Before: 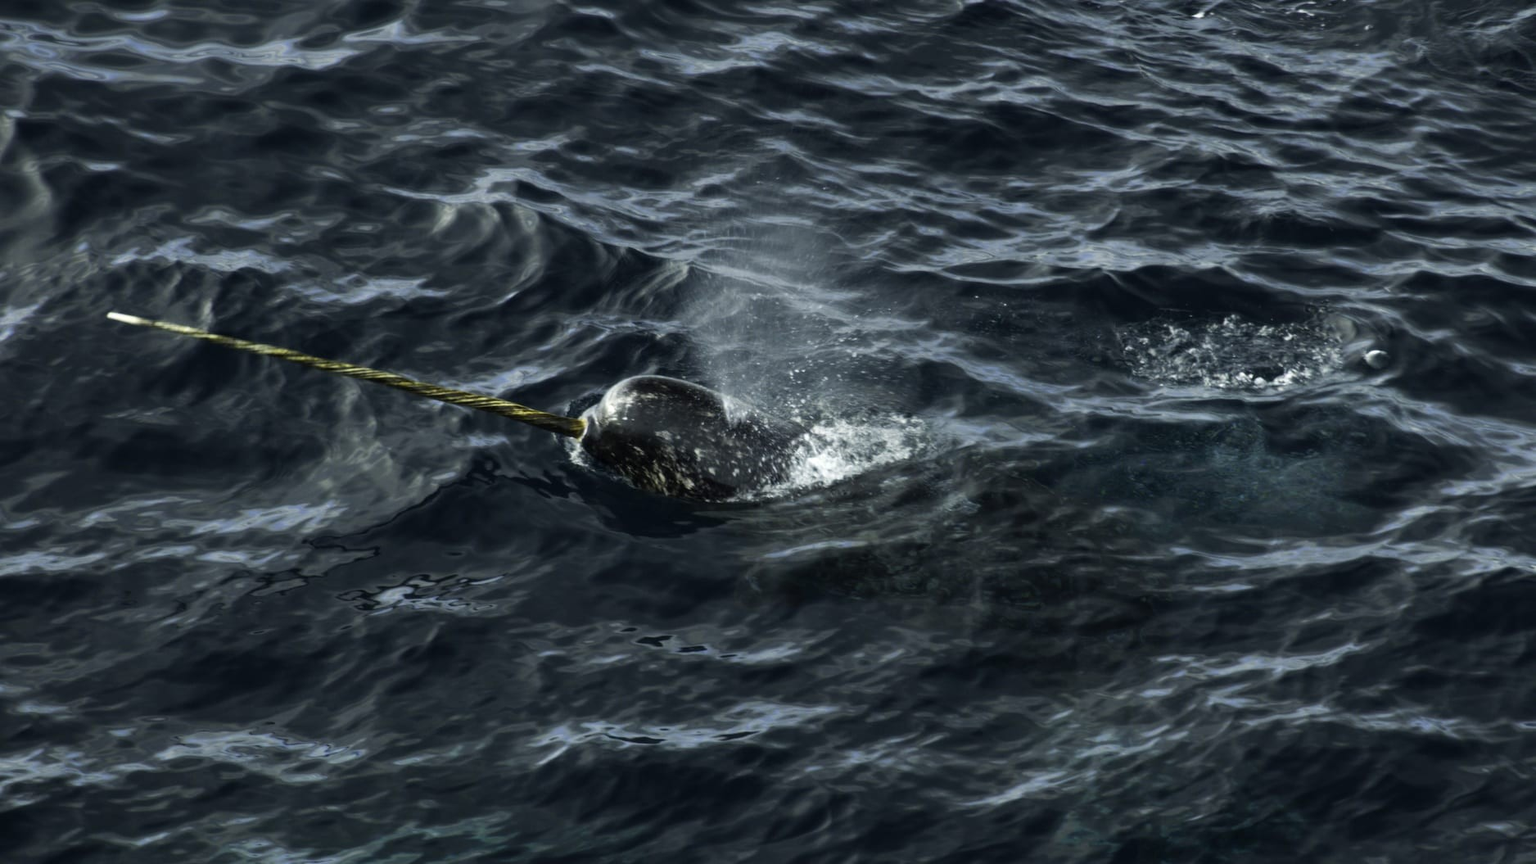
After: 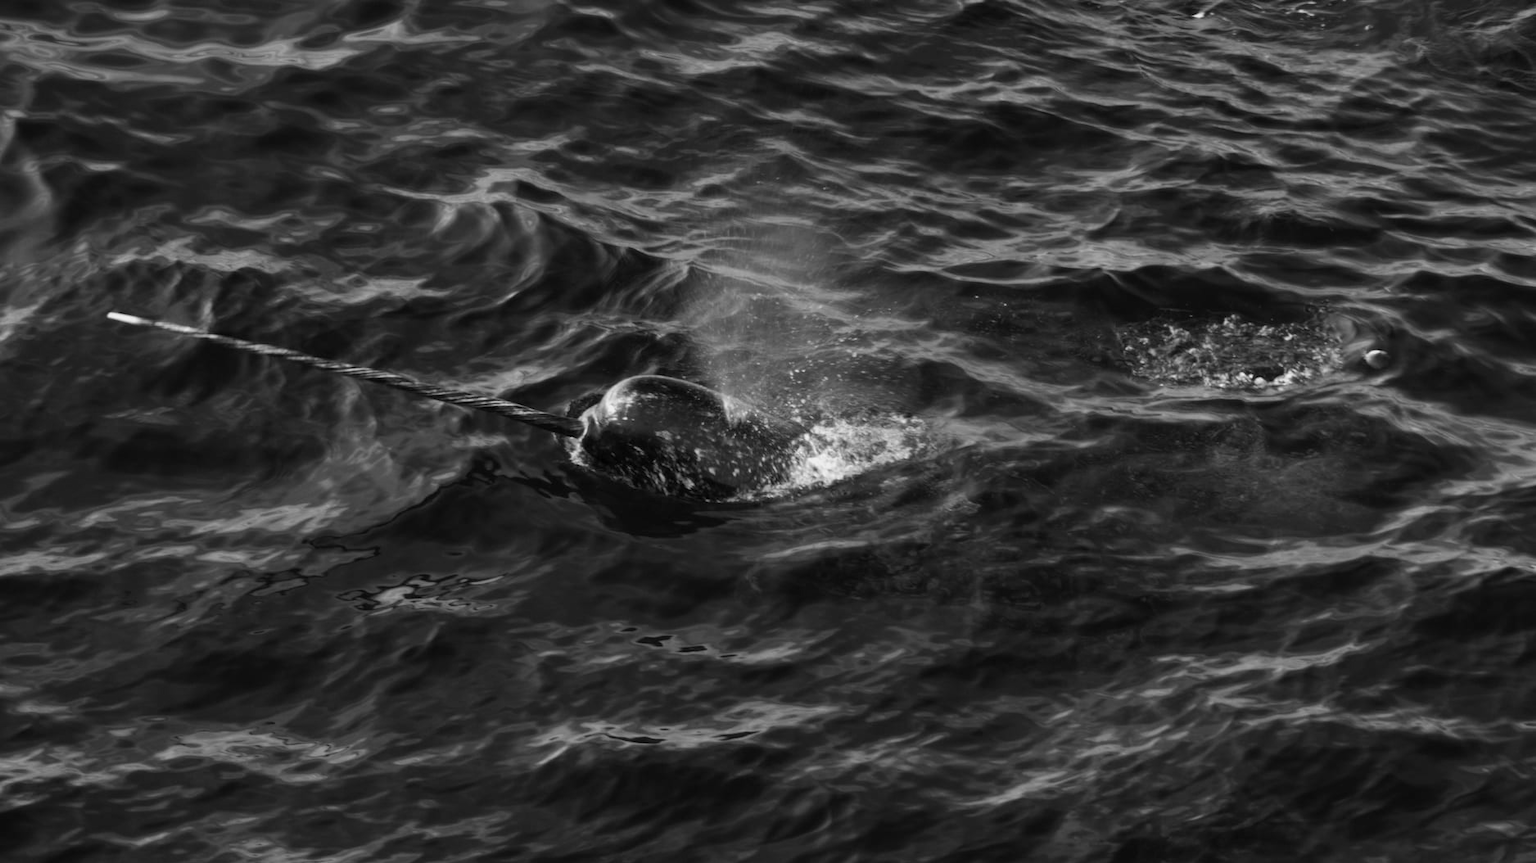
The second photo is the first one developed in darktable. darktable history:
monochrome: a -71.75, b 75.82
color balance rgb: linear chroma grading › global chroma 6.48%, perceptual saturation grading › global saturation 12.96%, global vibrance 6.02%
